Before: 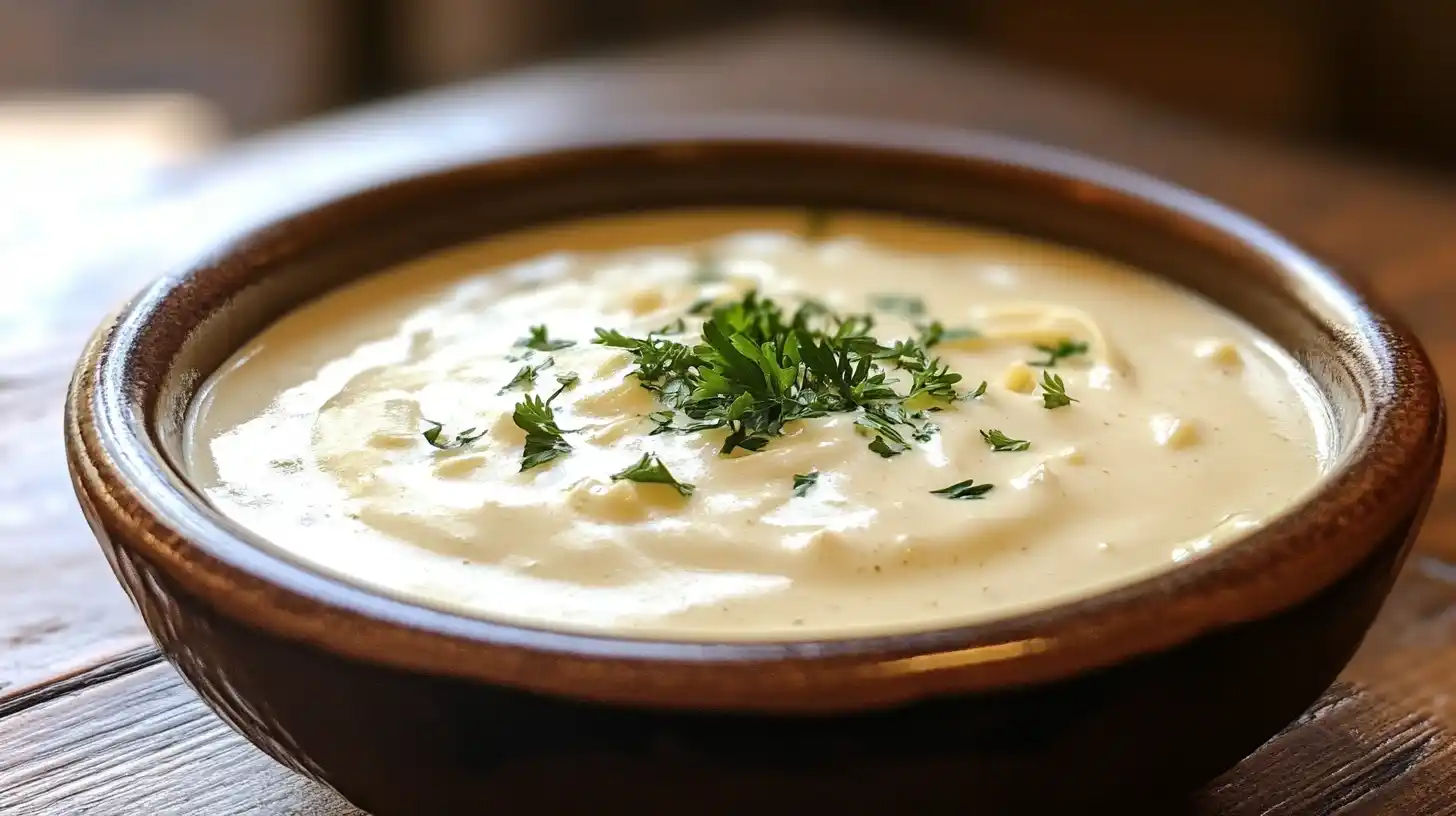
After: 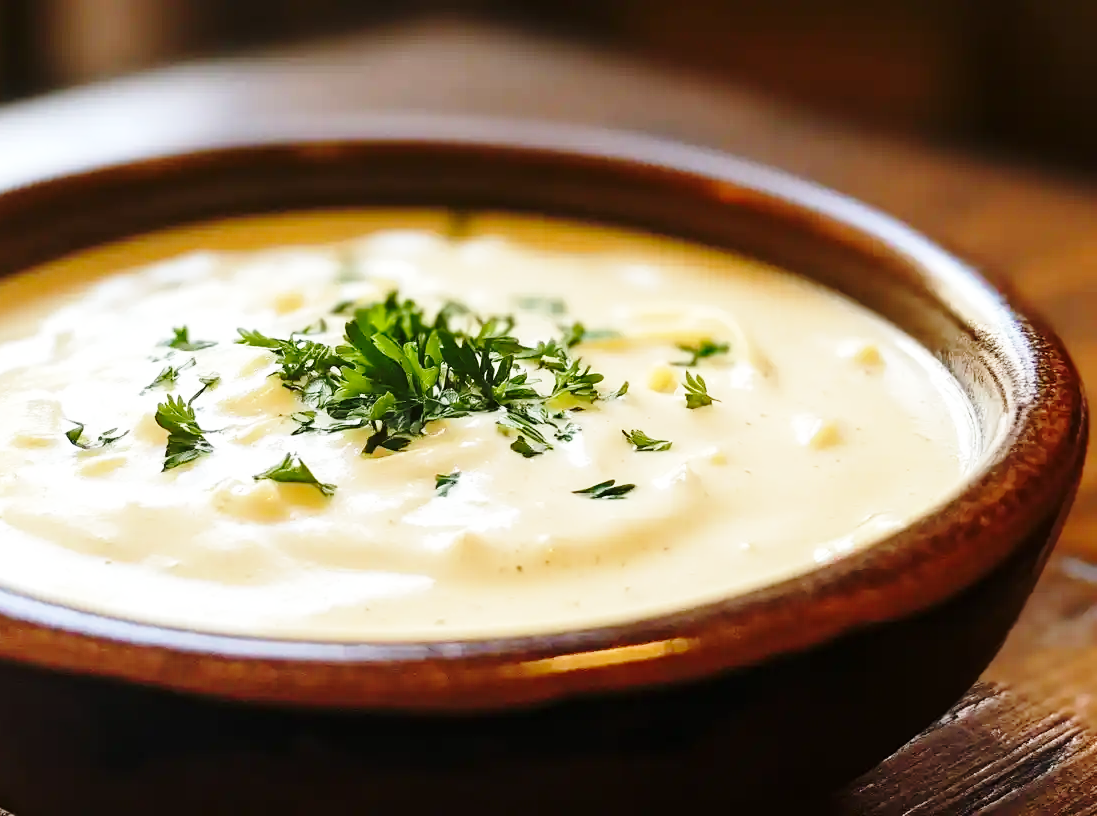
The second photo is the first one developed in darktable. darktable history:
base curve: curves: ch0 [(0, 0) (0.028, 0.03) (0.121, 0.232) (0.46, 0.748) (0.859, 0.968) (1, 1)], preserve colors none
crop and rotate: left 24.6%
